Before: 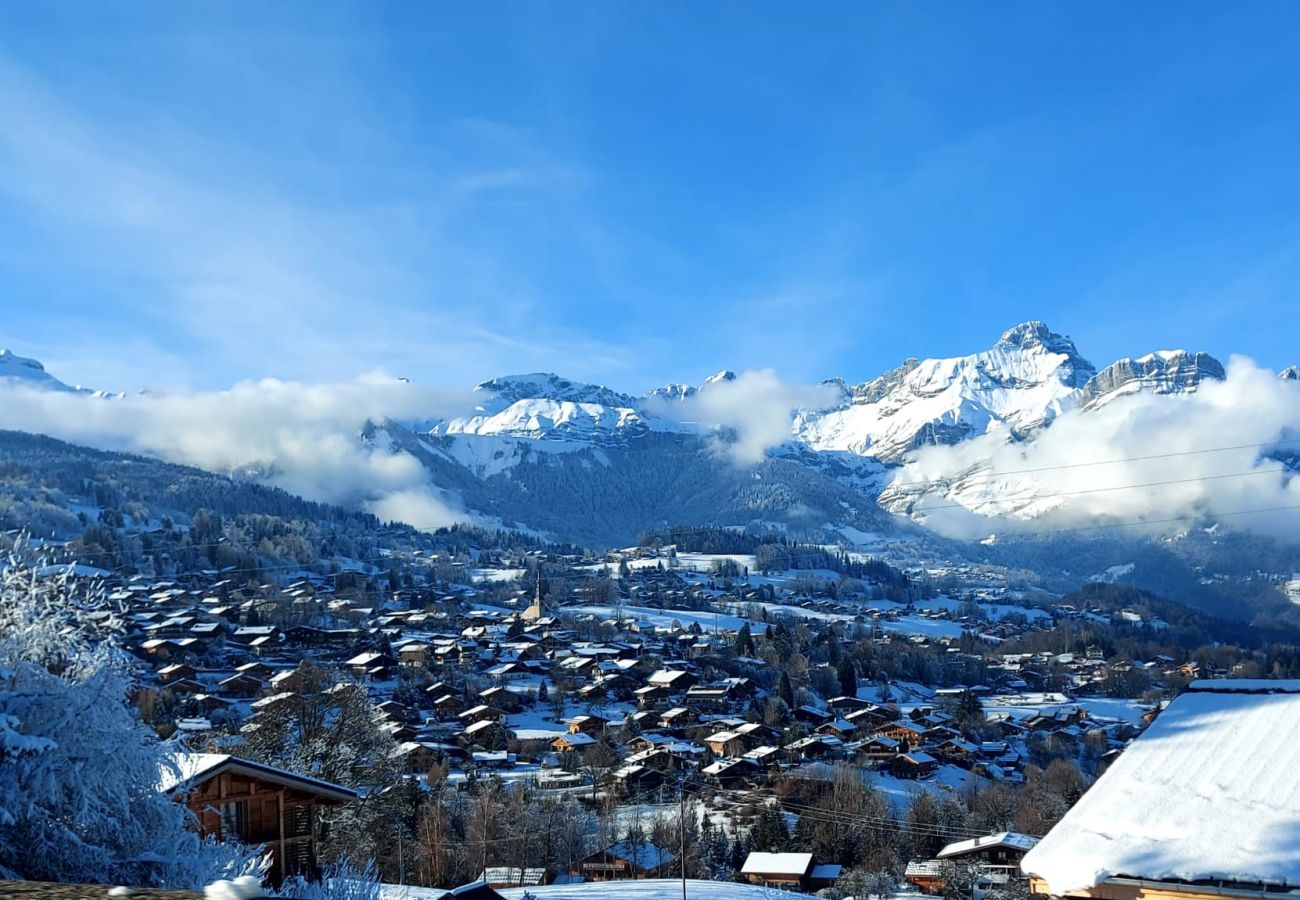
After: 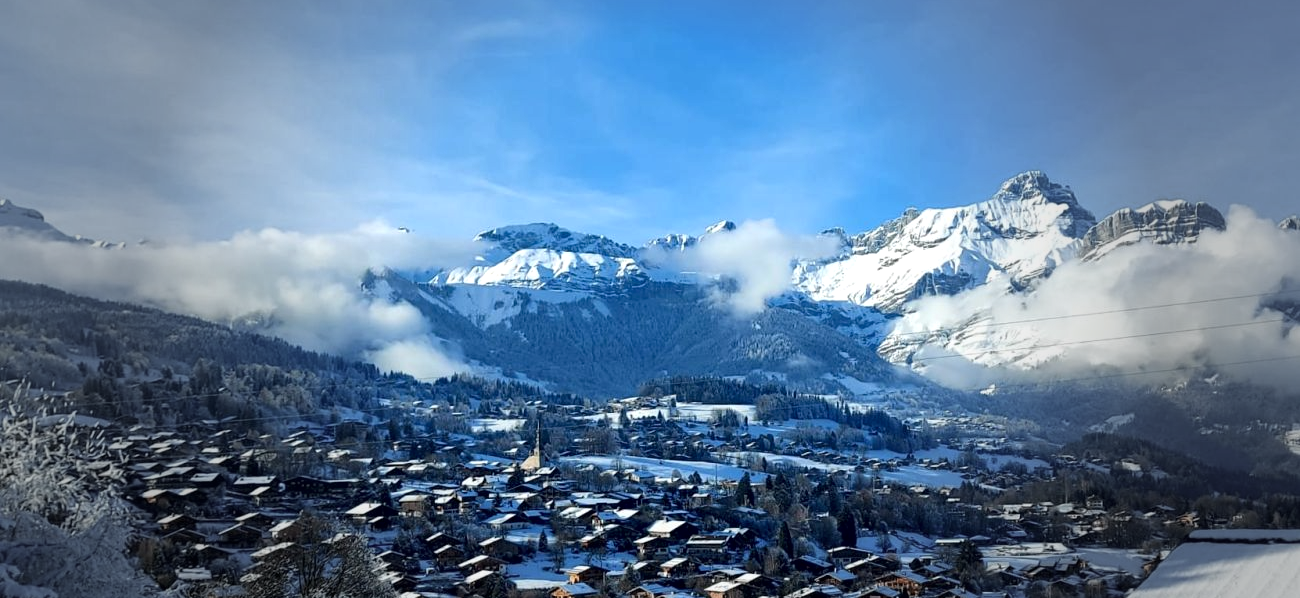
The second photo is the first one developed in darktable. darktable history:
vignetting: fall-off start 40%, fall-off radius 40%
crop: top 16.727%, bottom 16.727%
local contrast: mode bilateral grid, contrast 20, coarseness 100, detail 150%, midtone range 0.2
